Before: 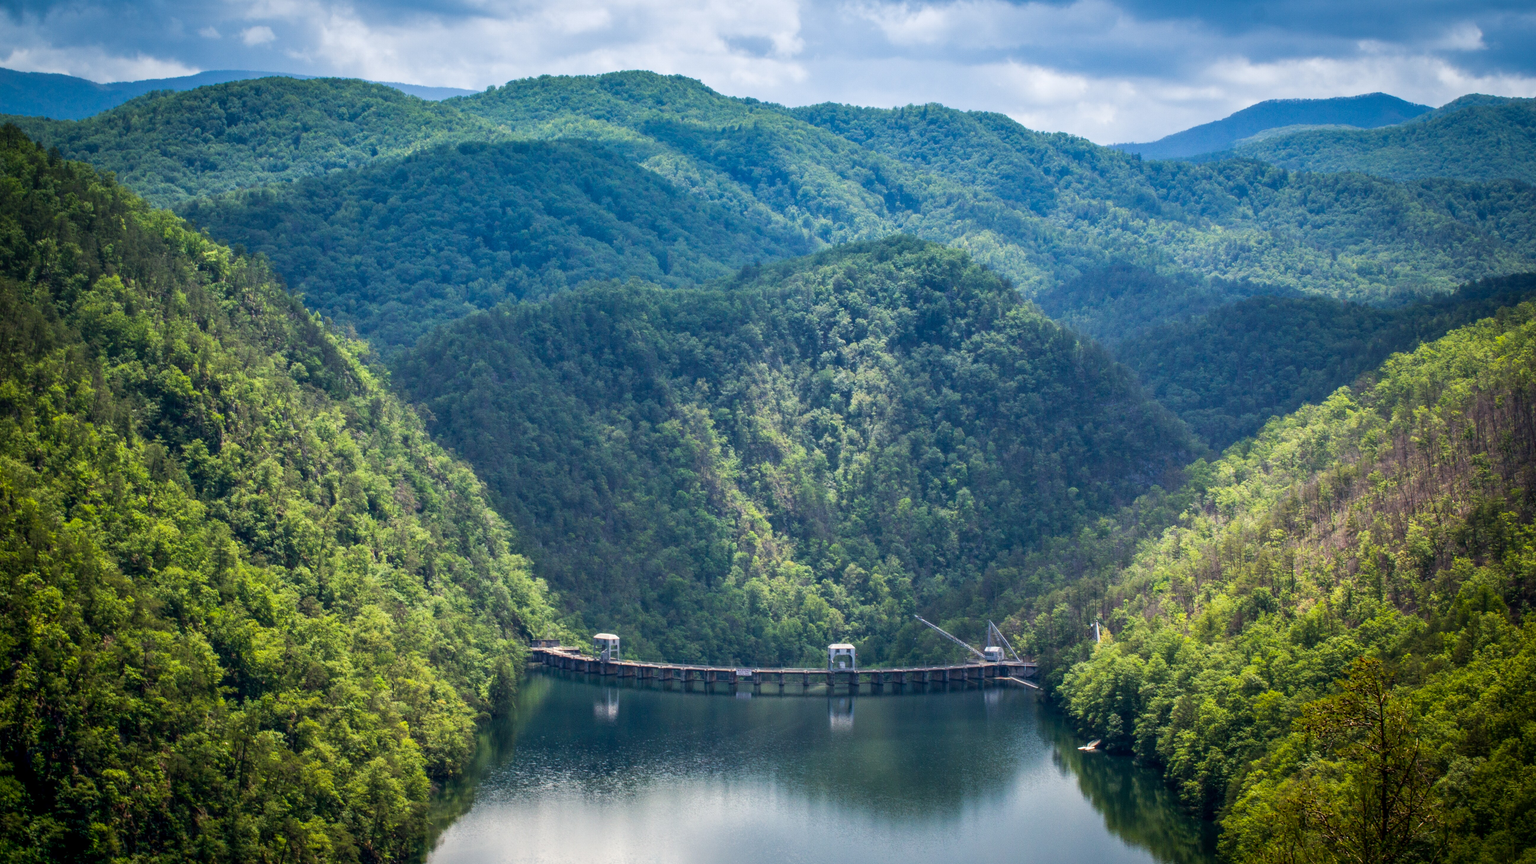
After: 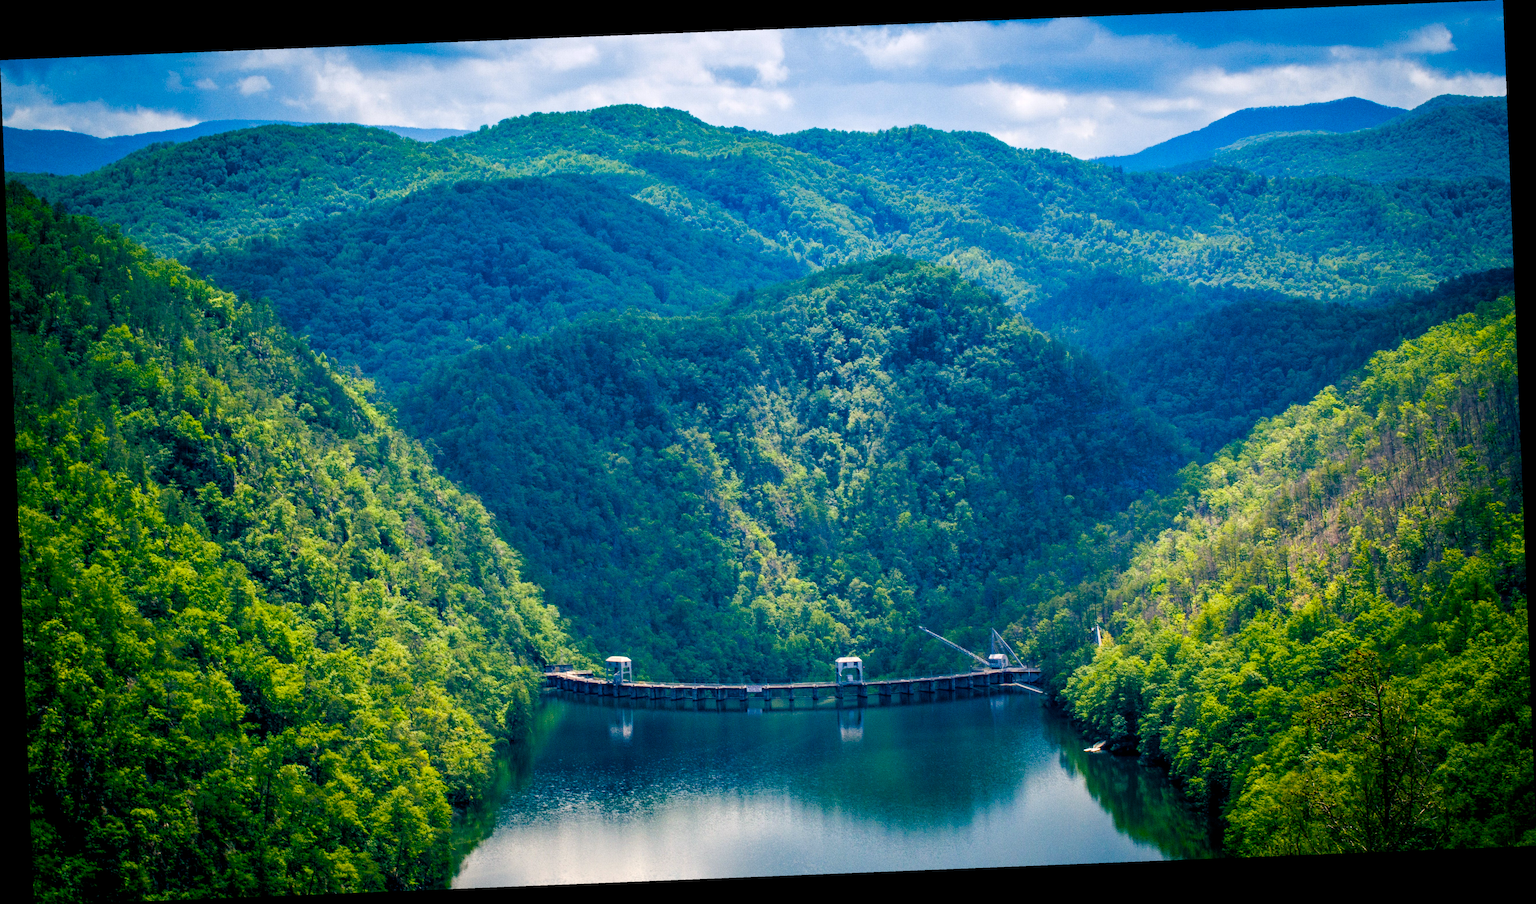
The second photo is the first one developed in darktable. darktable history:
color balance rgb: shadows lift › luminance -28.76%, shadows lift › chroma 10%, shadows lift › hue 230°, power › chroma 0.5%, power › hue 215°, highlights gain › luminance 7.14%, highlights gain › chroma 1%, highlights gain › hue 50°, global offset › luminance -0.29%, global offset › hue 260°, perceptual saturation grading › global saturation 20%, perceptual saturation grading › highlights -13.92%, perceptual saturation grading › shadows 50%
haze removal: compatibility mode true, adaptive false
rotate and perspective: rotation -2.29°, automatic cropping off
grain: coarseness 0.09 ISO
